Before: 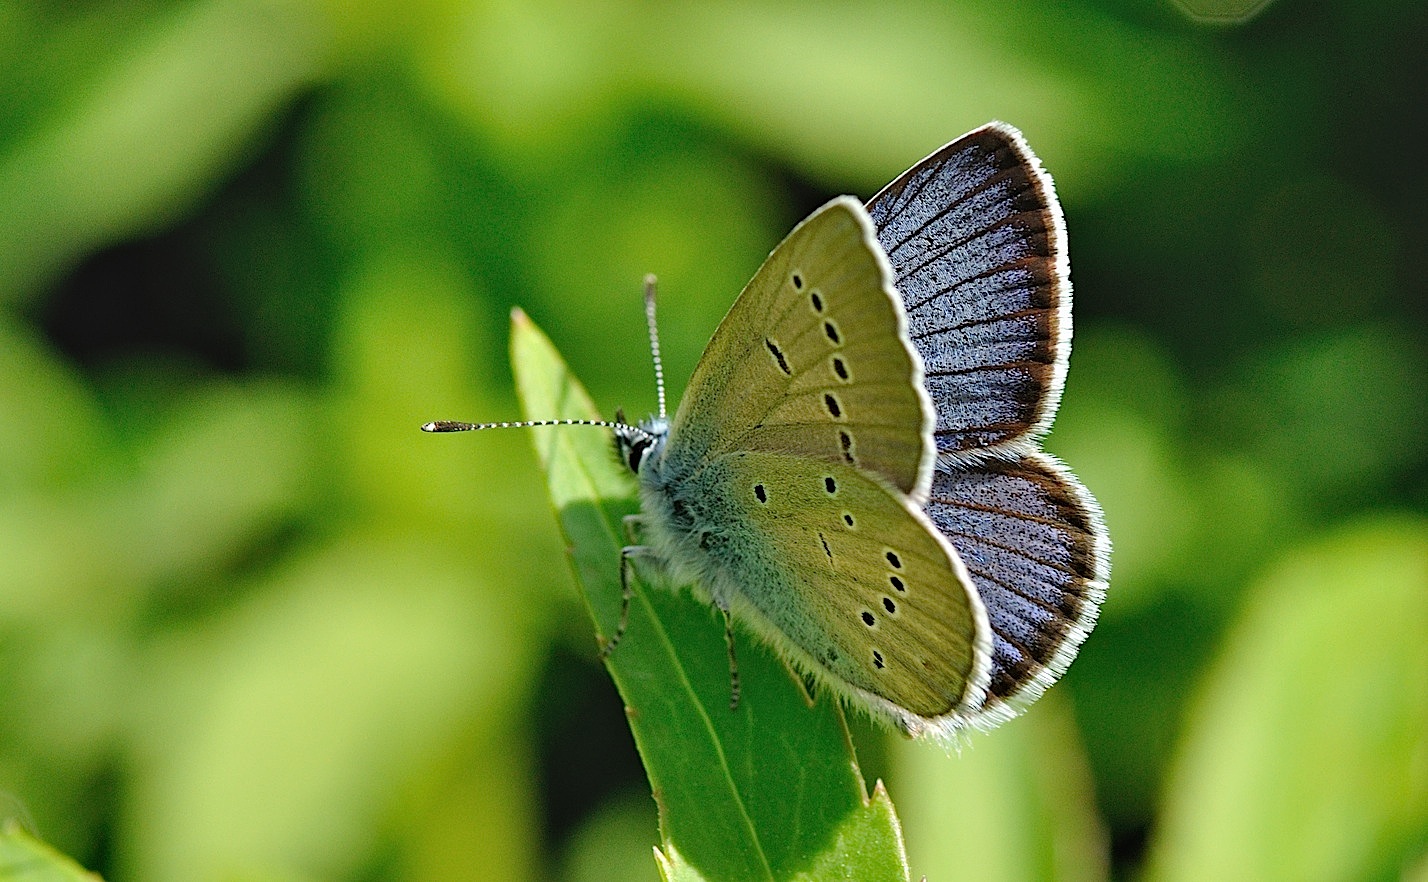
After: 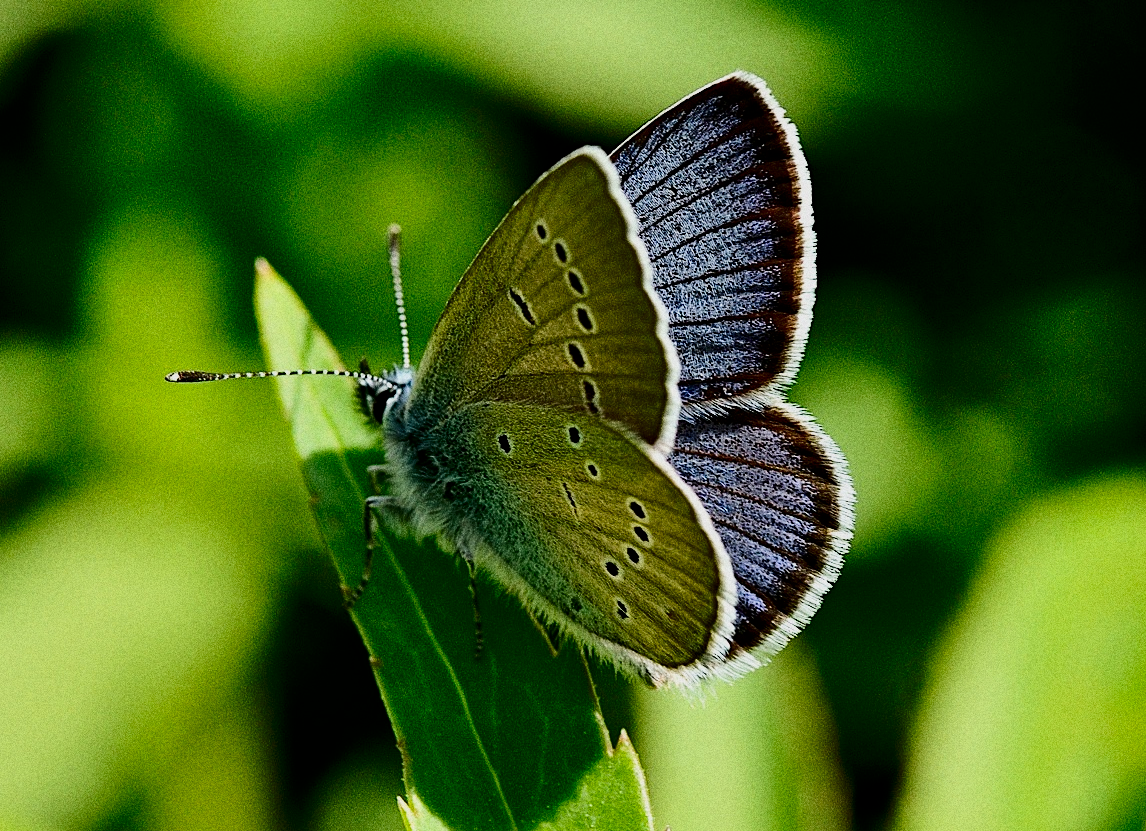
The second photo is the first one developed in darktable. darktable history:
filmic rgb: black relative exposure -7.5 EV, white relative exposure 5 EV, hardness 3.31, contrast 1.3, contrast in shadows safe
contrast brightness saturation: contrast 0.24, brightness -0.24, saturation 0.14
grain: coarseness 0.09 ISO, strength 40%
crop and rotate: left 17.959%, top 5.771%, right 1.742%
